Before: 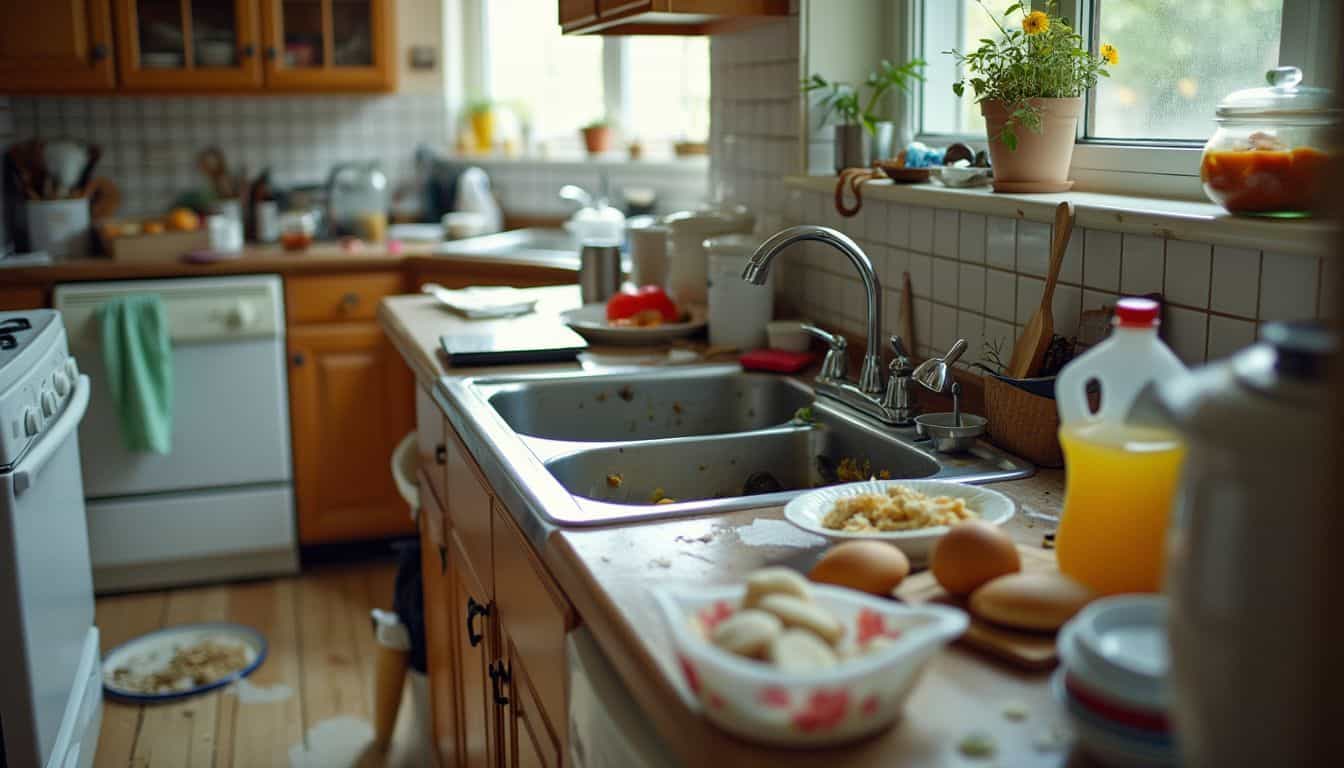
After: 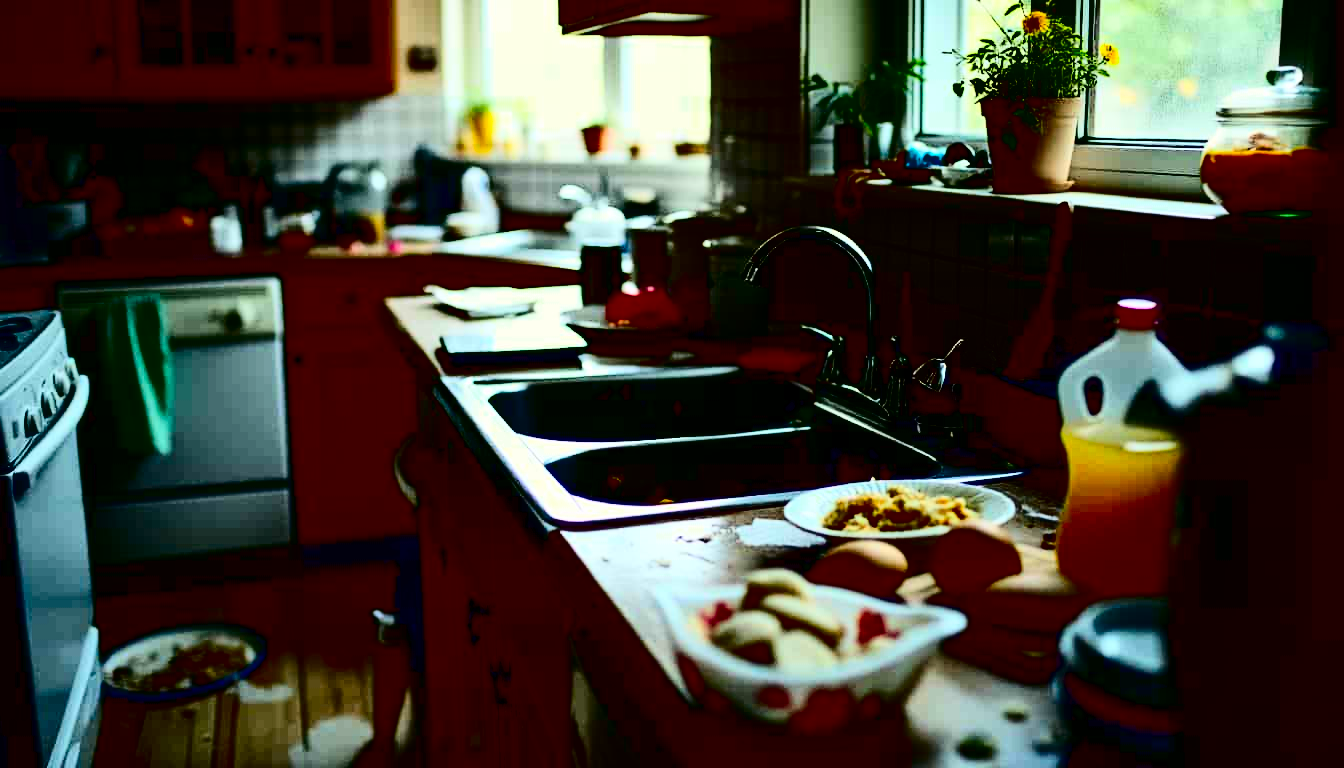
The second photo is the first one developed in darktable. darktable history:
contrast brightness saturation: contrast 0.759, brightness -0.987, saturation 0.98
